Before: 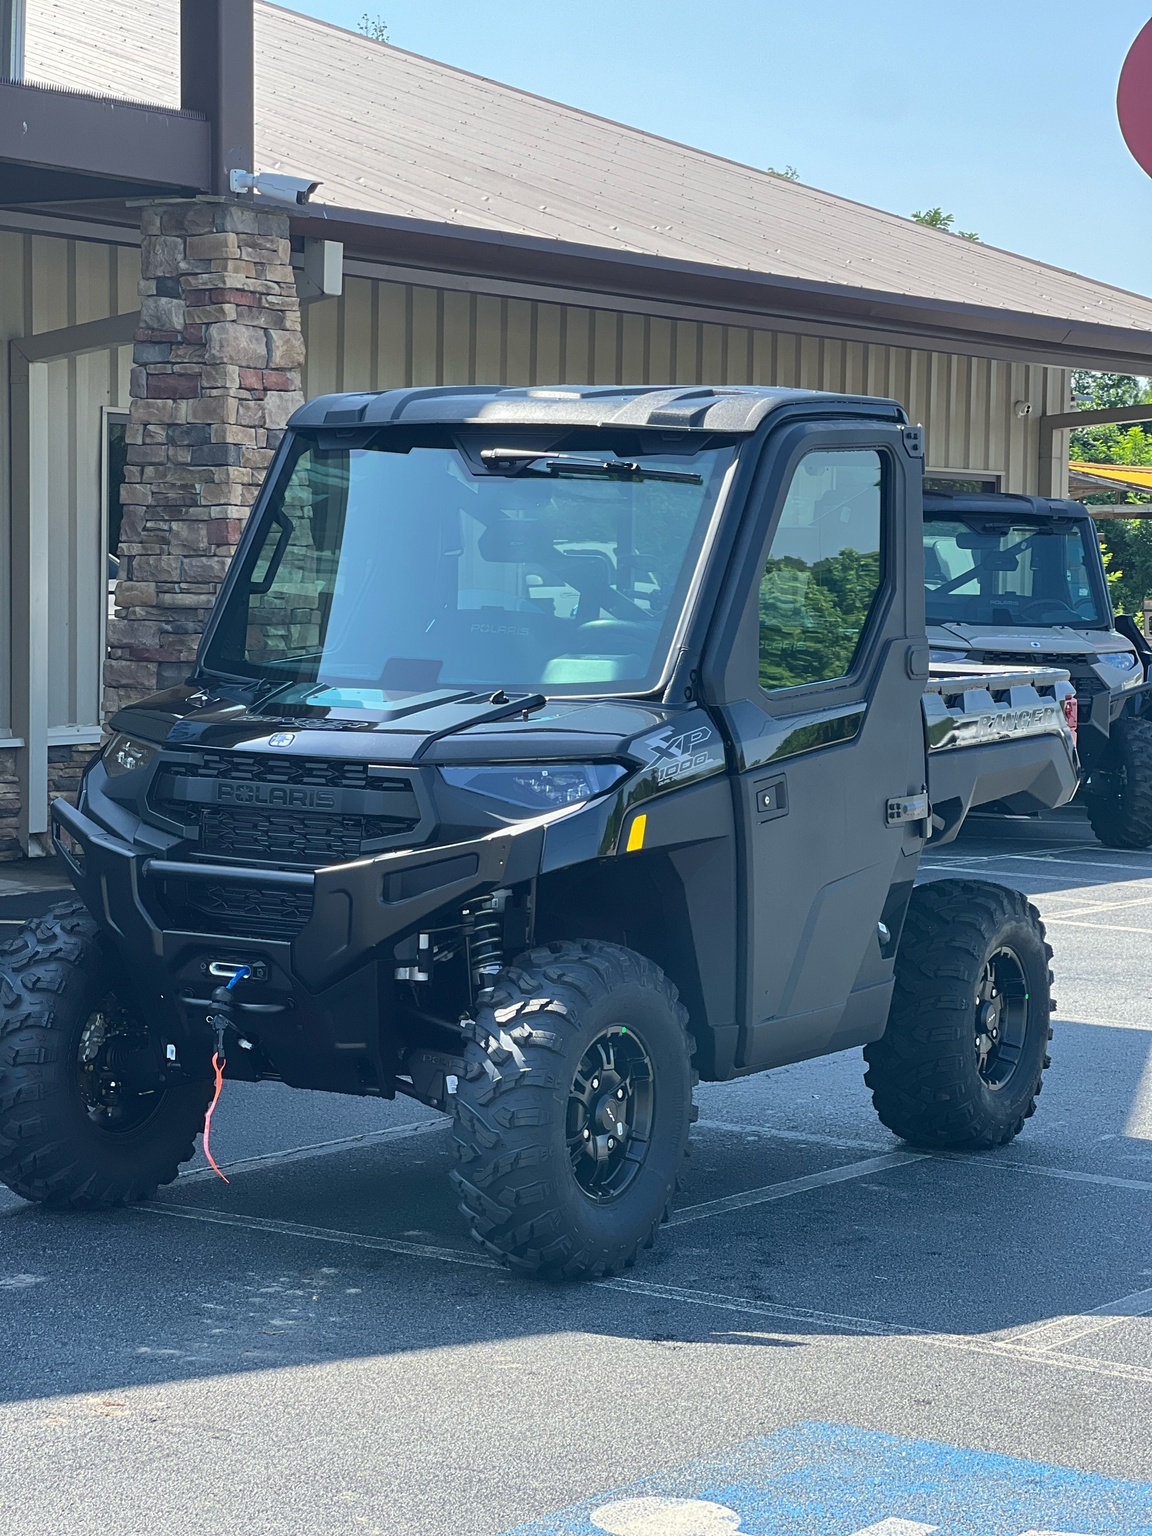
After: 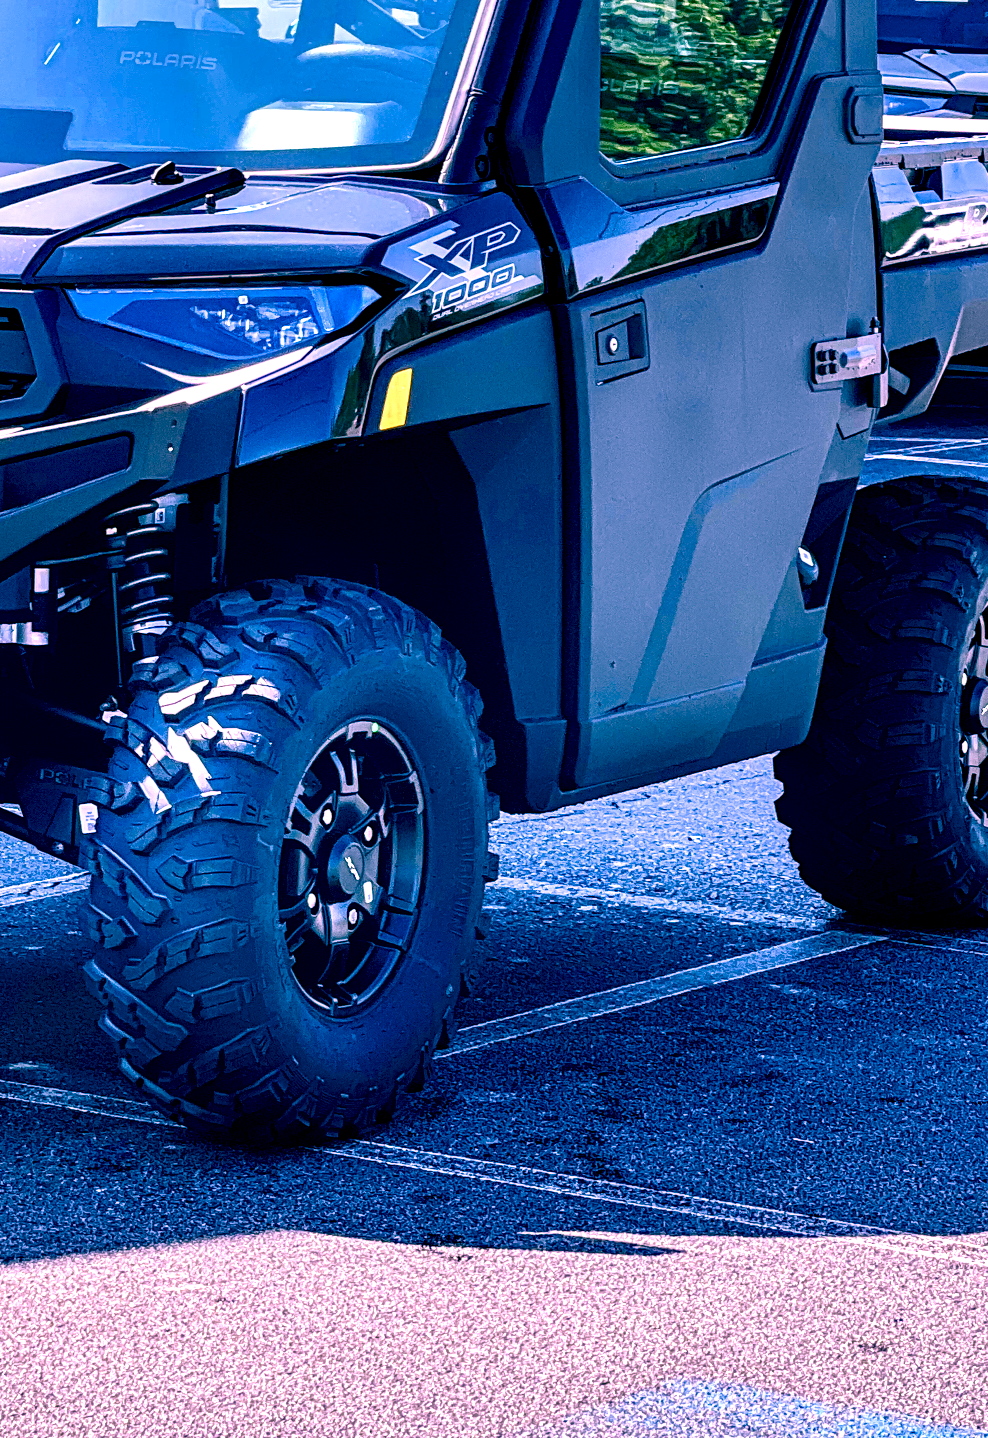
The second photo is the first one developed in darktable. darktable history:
local contrast: shadows 177%, detail 224%
levels: black 8.56%, white 99.97%
contrast brightness saturation: brightness -0.023, saturation 0.35
crop: left 34.674%, top 38.665%, right 13.837%, bottom 5.125%
color correction: highlights a* 18.86, highlights b* -11.87, saturation 1.66
color balance rgb: shadows lift › luminance -8.083%, shadows lift › chroma 2.218%, shadows lift › hue 163.55°, power › hue 328.4°, highlights gain › chroma 1.742%, highlights gain › hue 55.46°, global offset › chroma 0.054%, global offset › hue 254.33°, shadows fall-off 101.248%, linear chroma grading › shadows -2.208%, linear chroma grading › highlights -14.603%, linear chroma grading › global chroma -9.442%, linear chroma grading › mid-tones -9.927%, perceptual saturation grading › global saturation 25.545%, perceptual saturation grading › highlights -50.211%, perceptual saturation grading › shadows 30.498%, mask middle-gray fulcrum 23.202%, saturation formula JzAzBz (2021)
exposure: exposure 0.202 EV, compensate highlight preservation false
